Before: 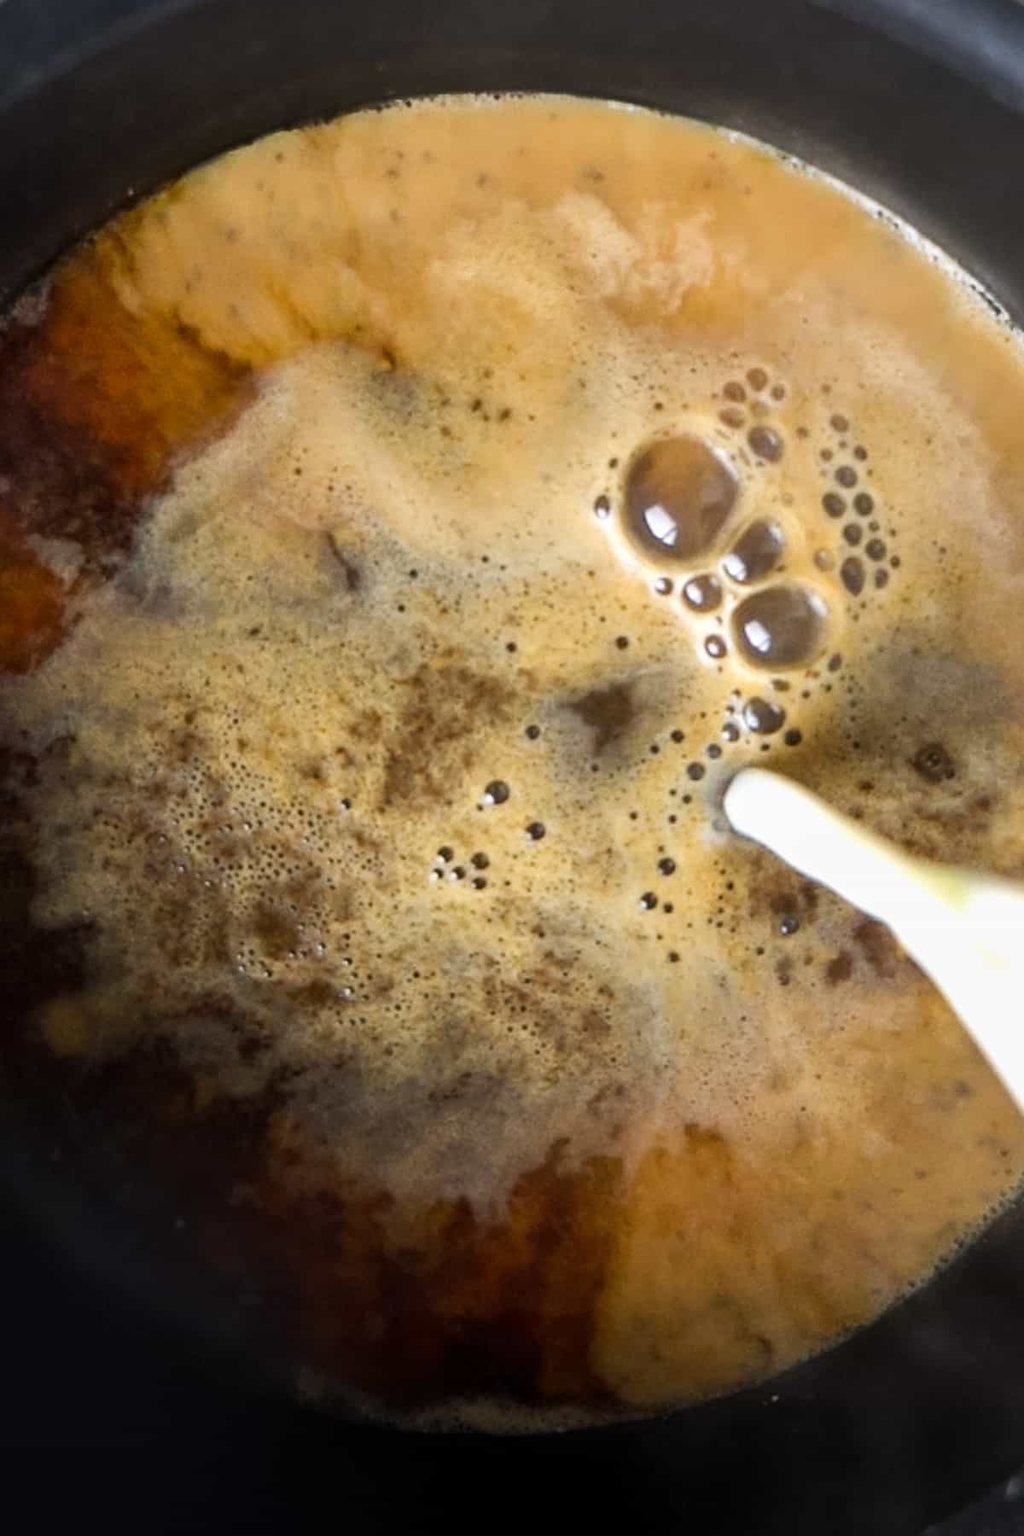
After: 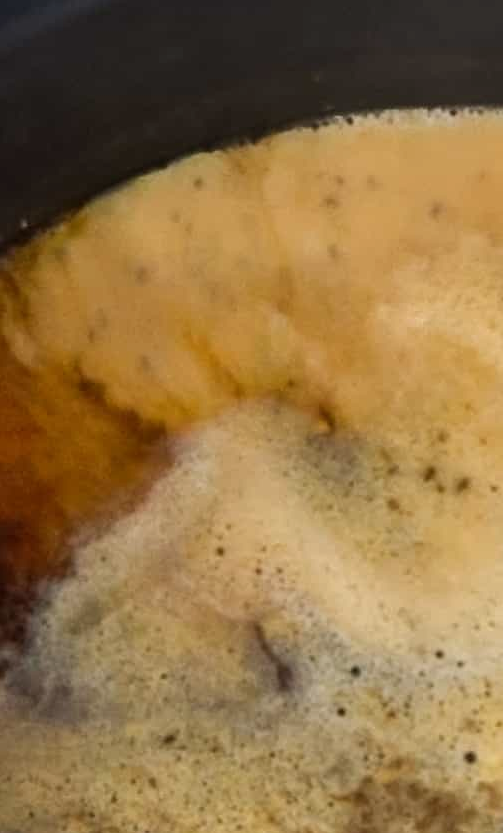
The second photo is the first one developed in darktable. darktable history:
exposure: exposure -0.151 EV, compensate highlight preservation false
crop and rotate: left 10.817%, top 0.062%, right 47.194%, bottom 53.626%
